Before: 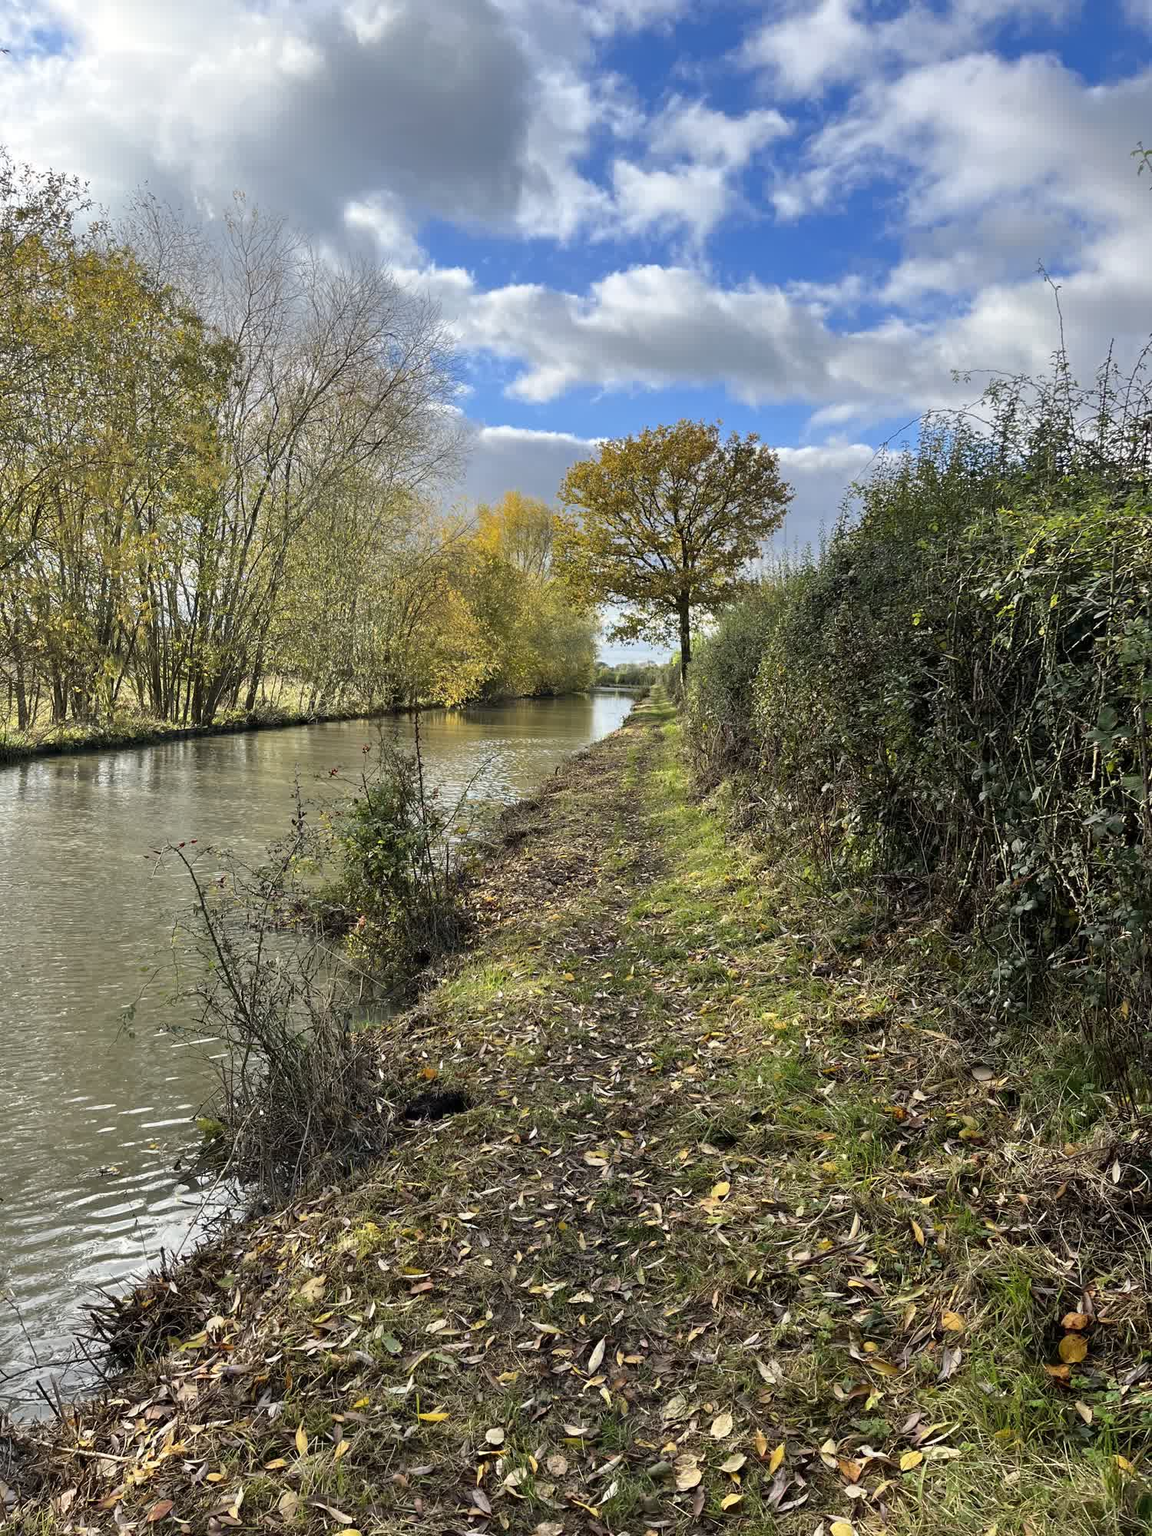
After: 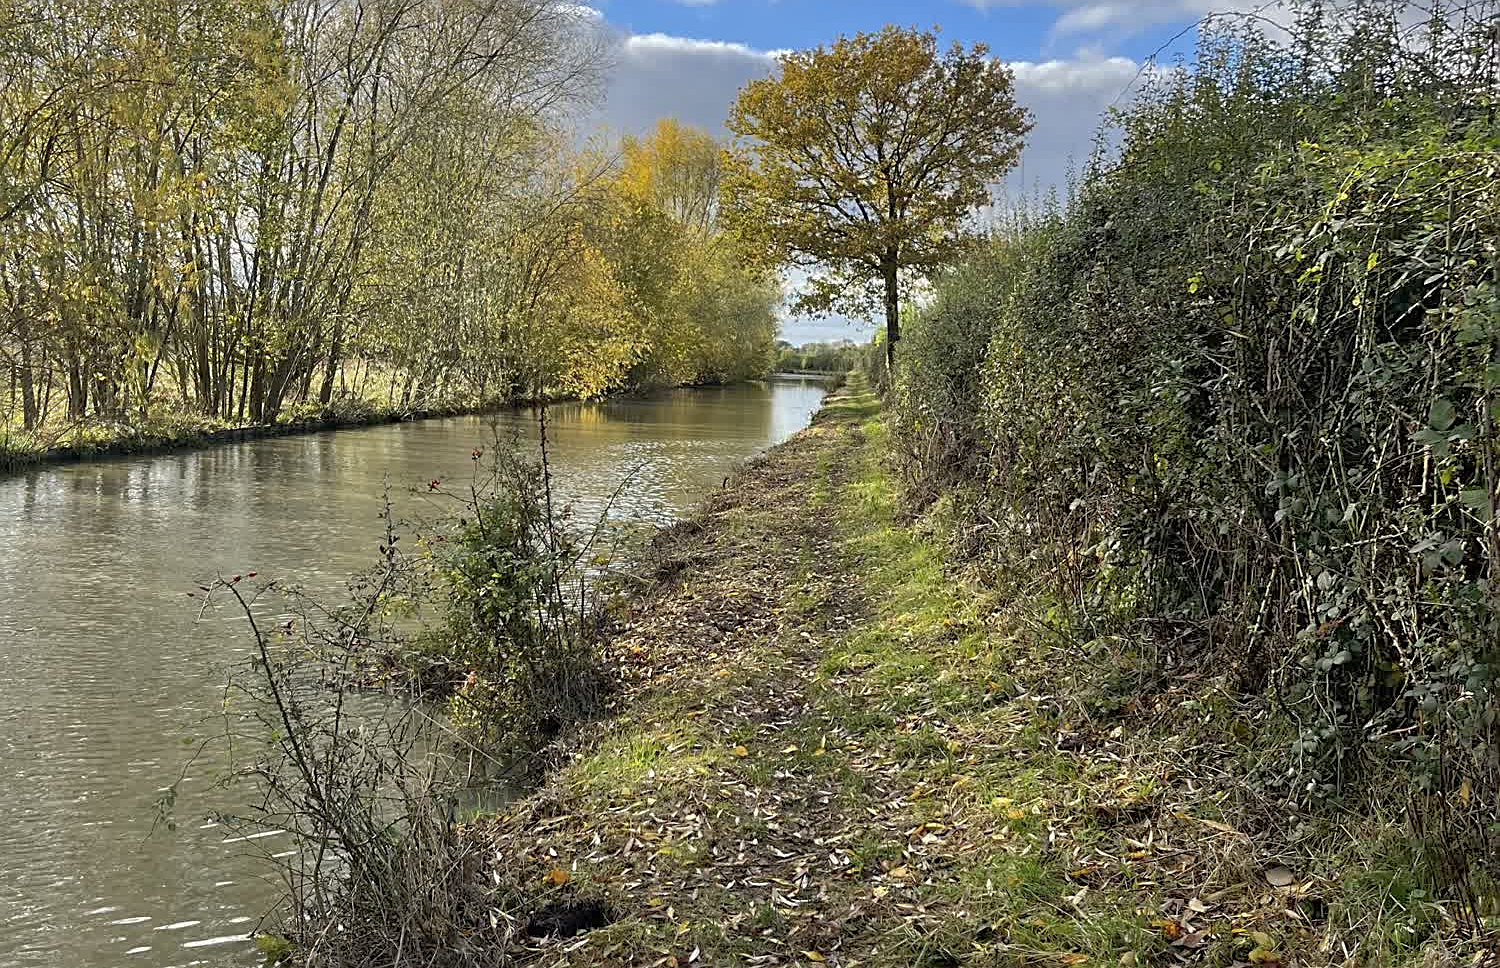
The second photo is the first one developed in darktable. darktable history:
crop and rotate: top 26.056%, bottom 25.543%
sharpen: on, module defaults
shadows and highlights: on, module defaults
